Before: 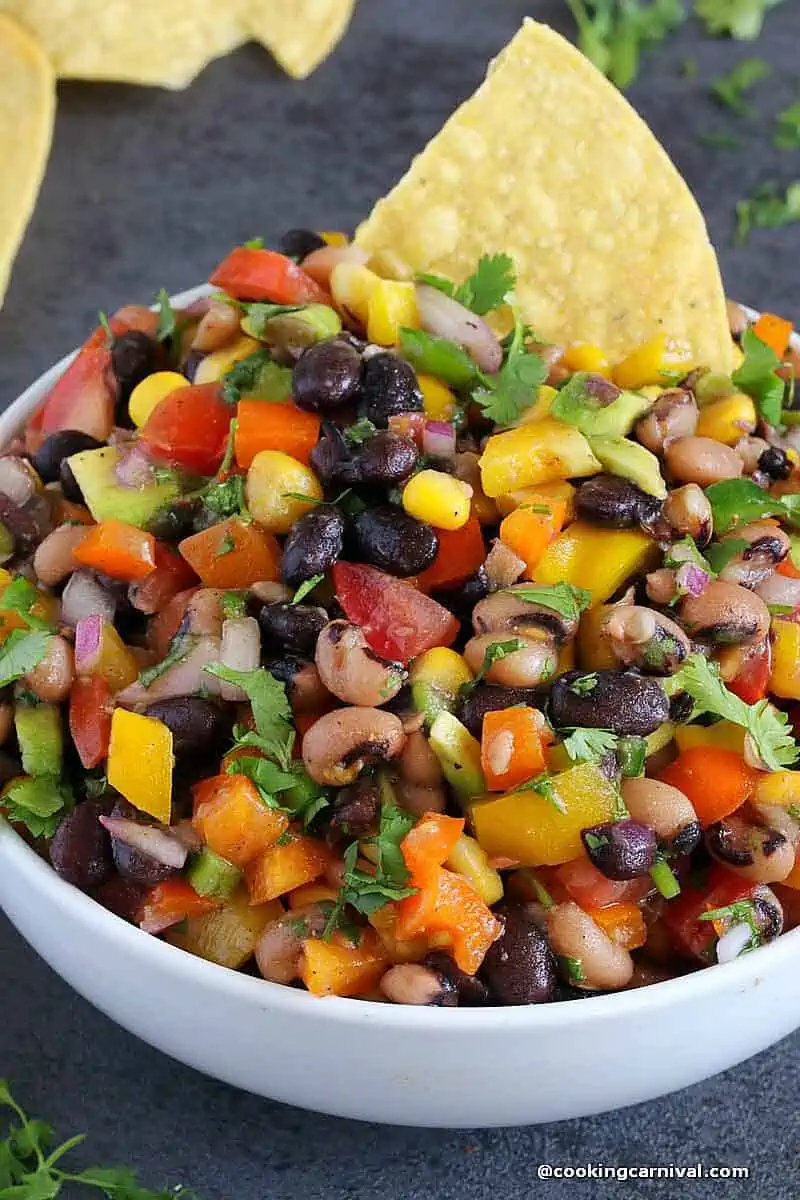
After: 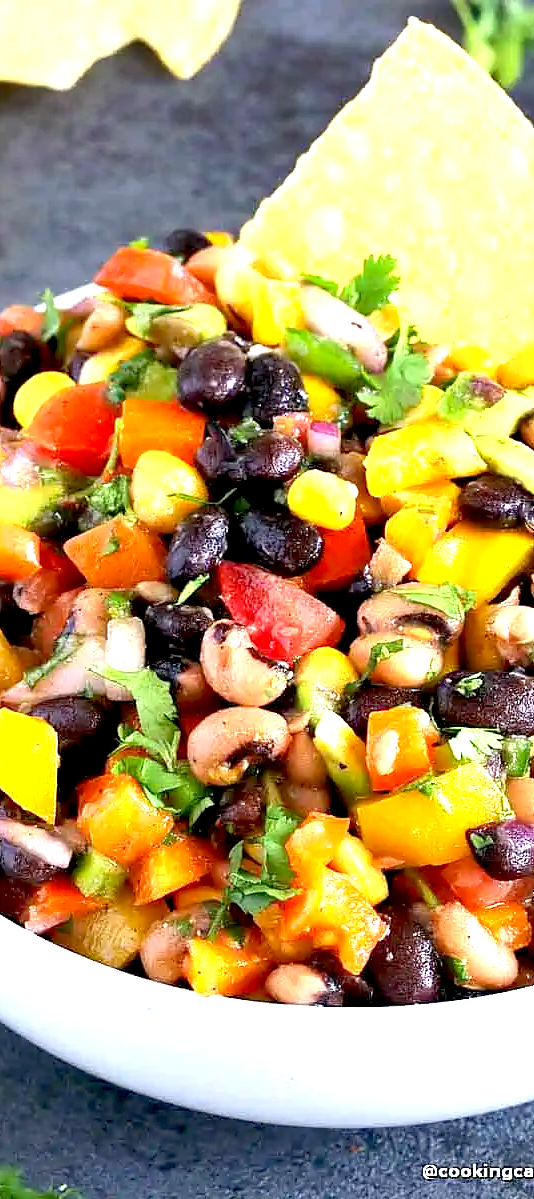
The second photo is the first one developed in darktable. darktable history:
crop and rotate: left 14.472%, right 18.734%
shadows and highlights: shadows 32, highlights -31.29, soften with gaussian
exposure: black level correction 0.009, exposure 1.431 EV, compensate highlight preservation false
